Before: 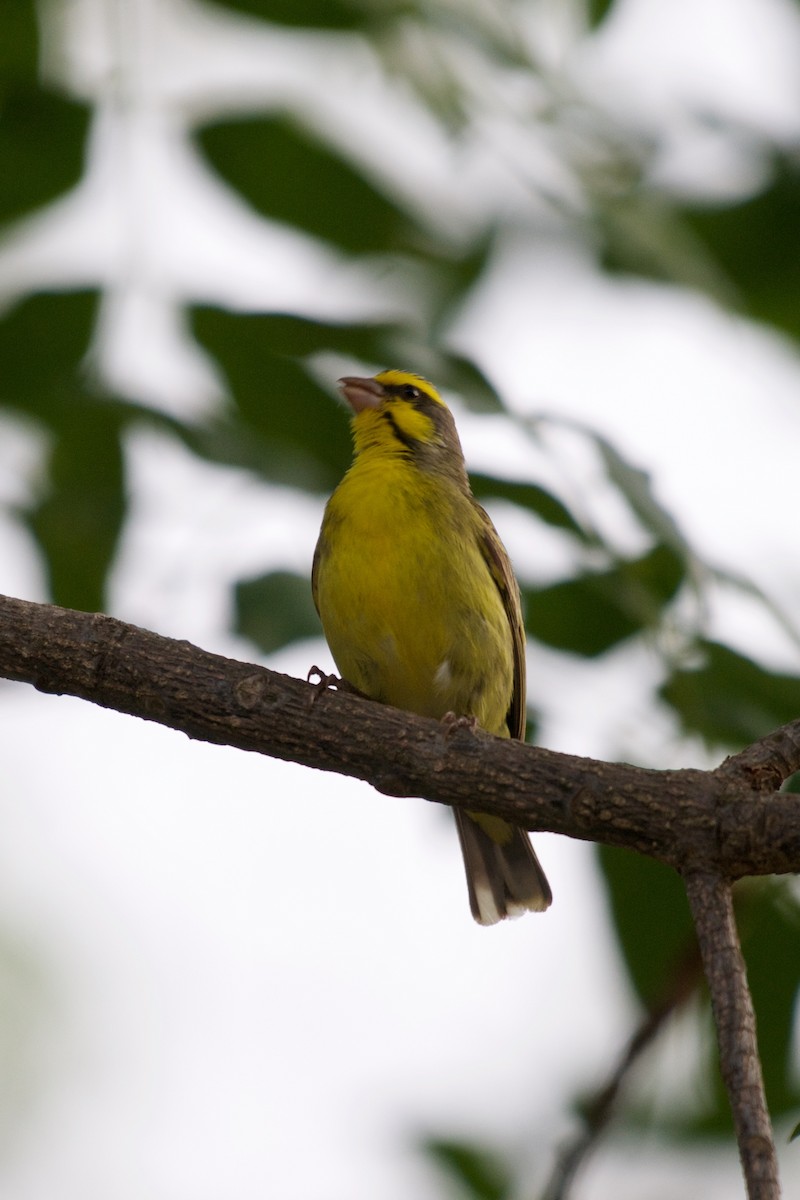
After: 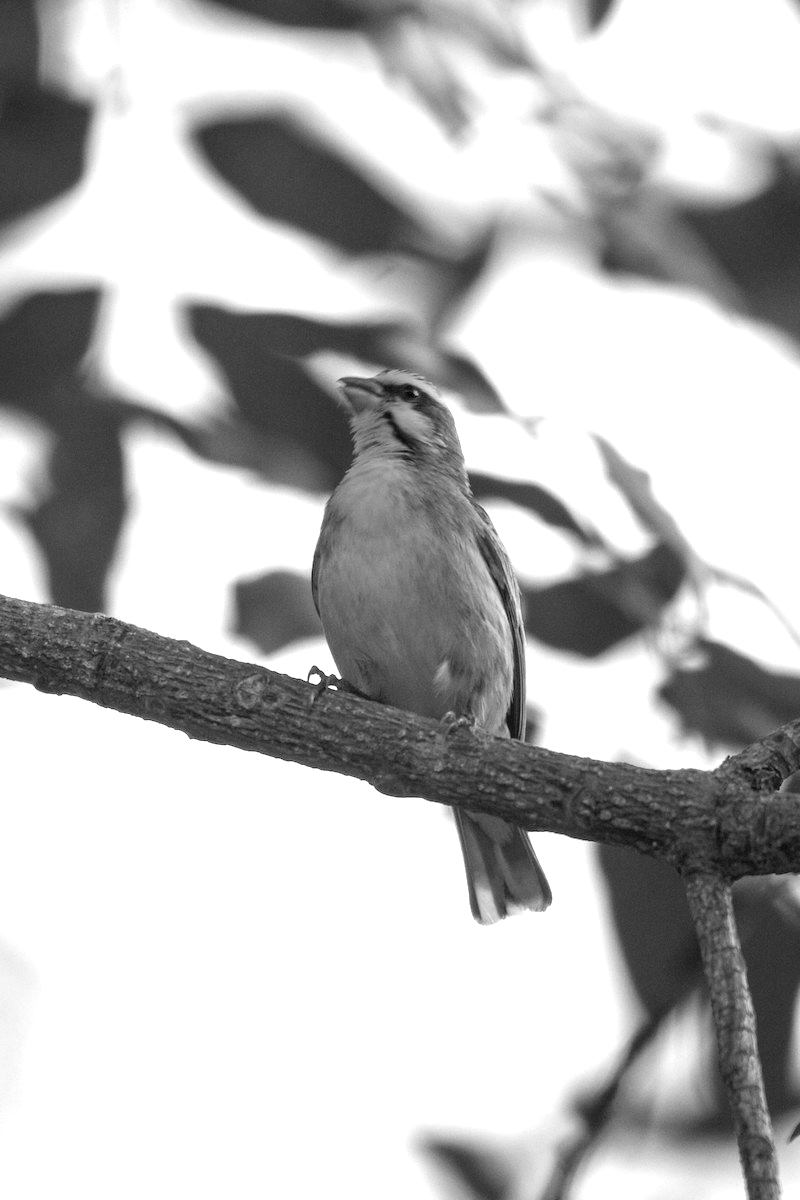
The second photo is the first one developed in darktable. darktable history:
exposure: black level correction 0, exposure 0.9 EV, compensate highlight preservation false
local contrast: on, module defaults
color calibration: output gray [0.25, 0.35, 0.4, 0], x 0.383, y 0.372, temperature 3905.17 K
